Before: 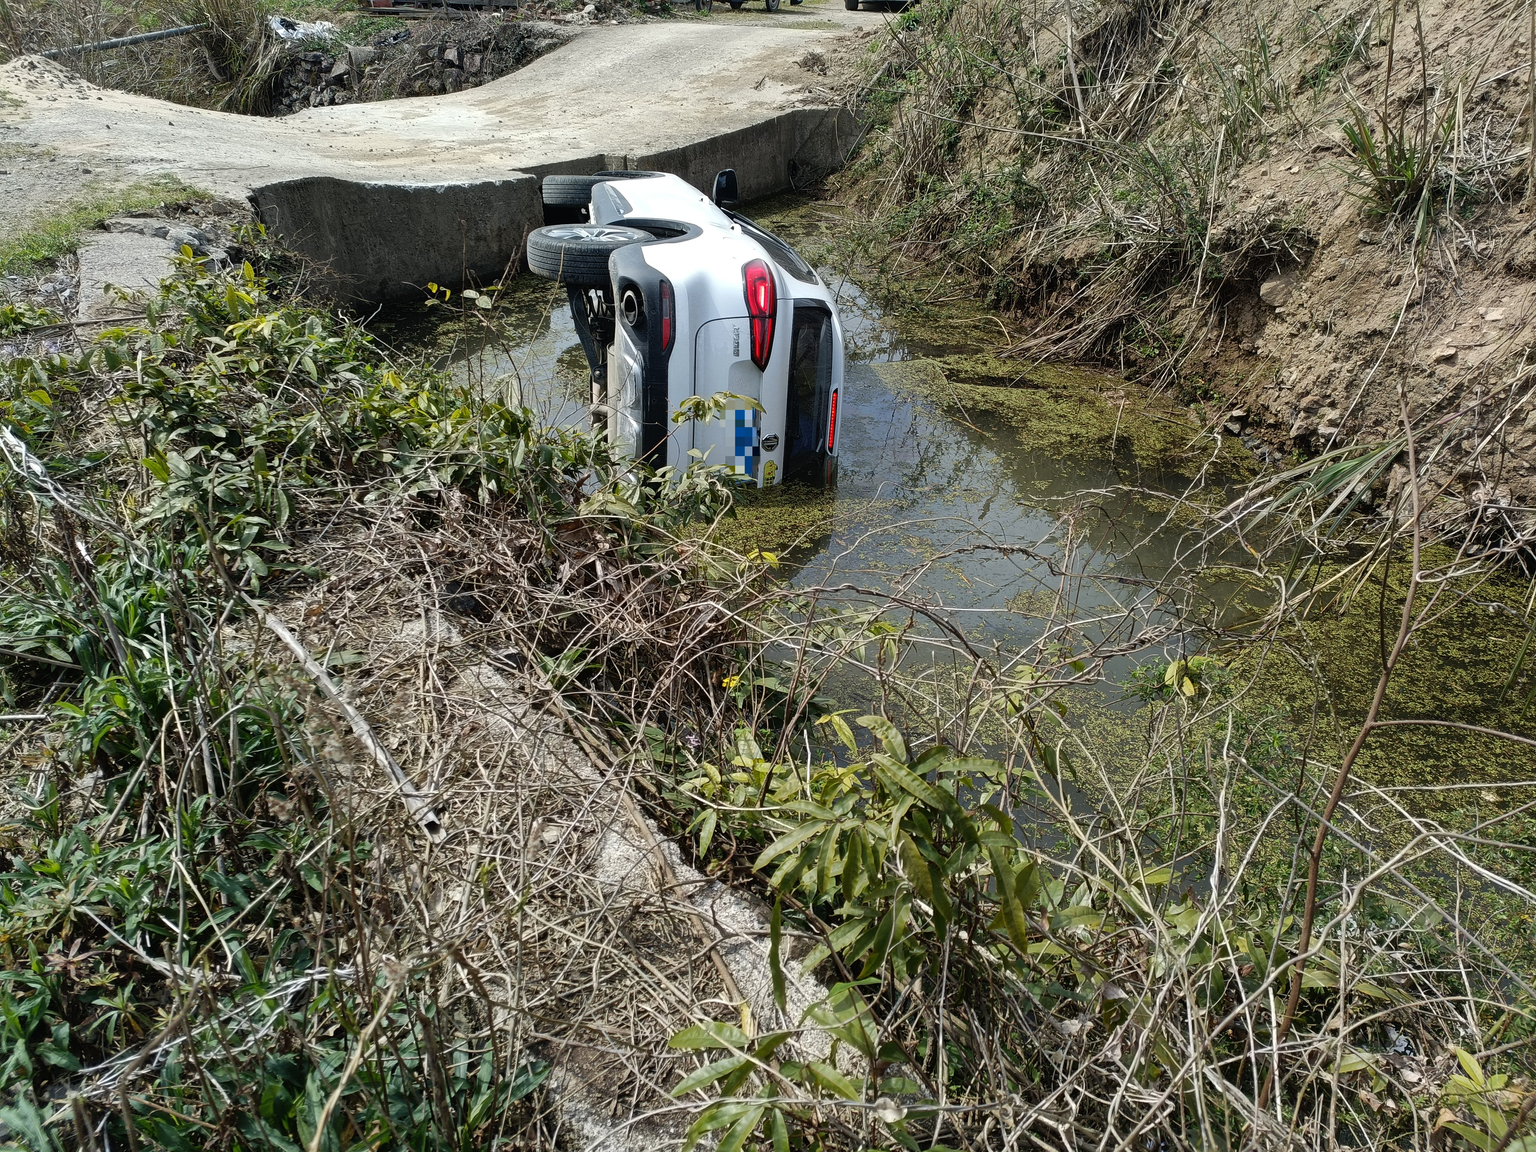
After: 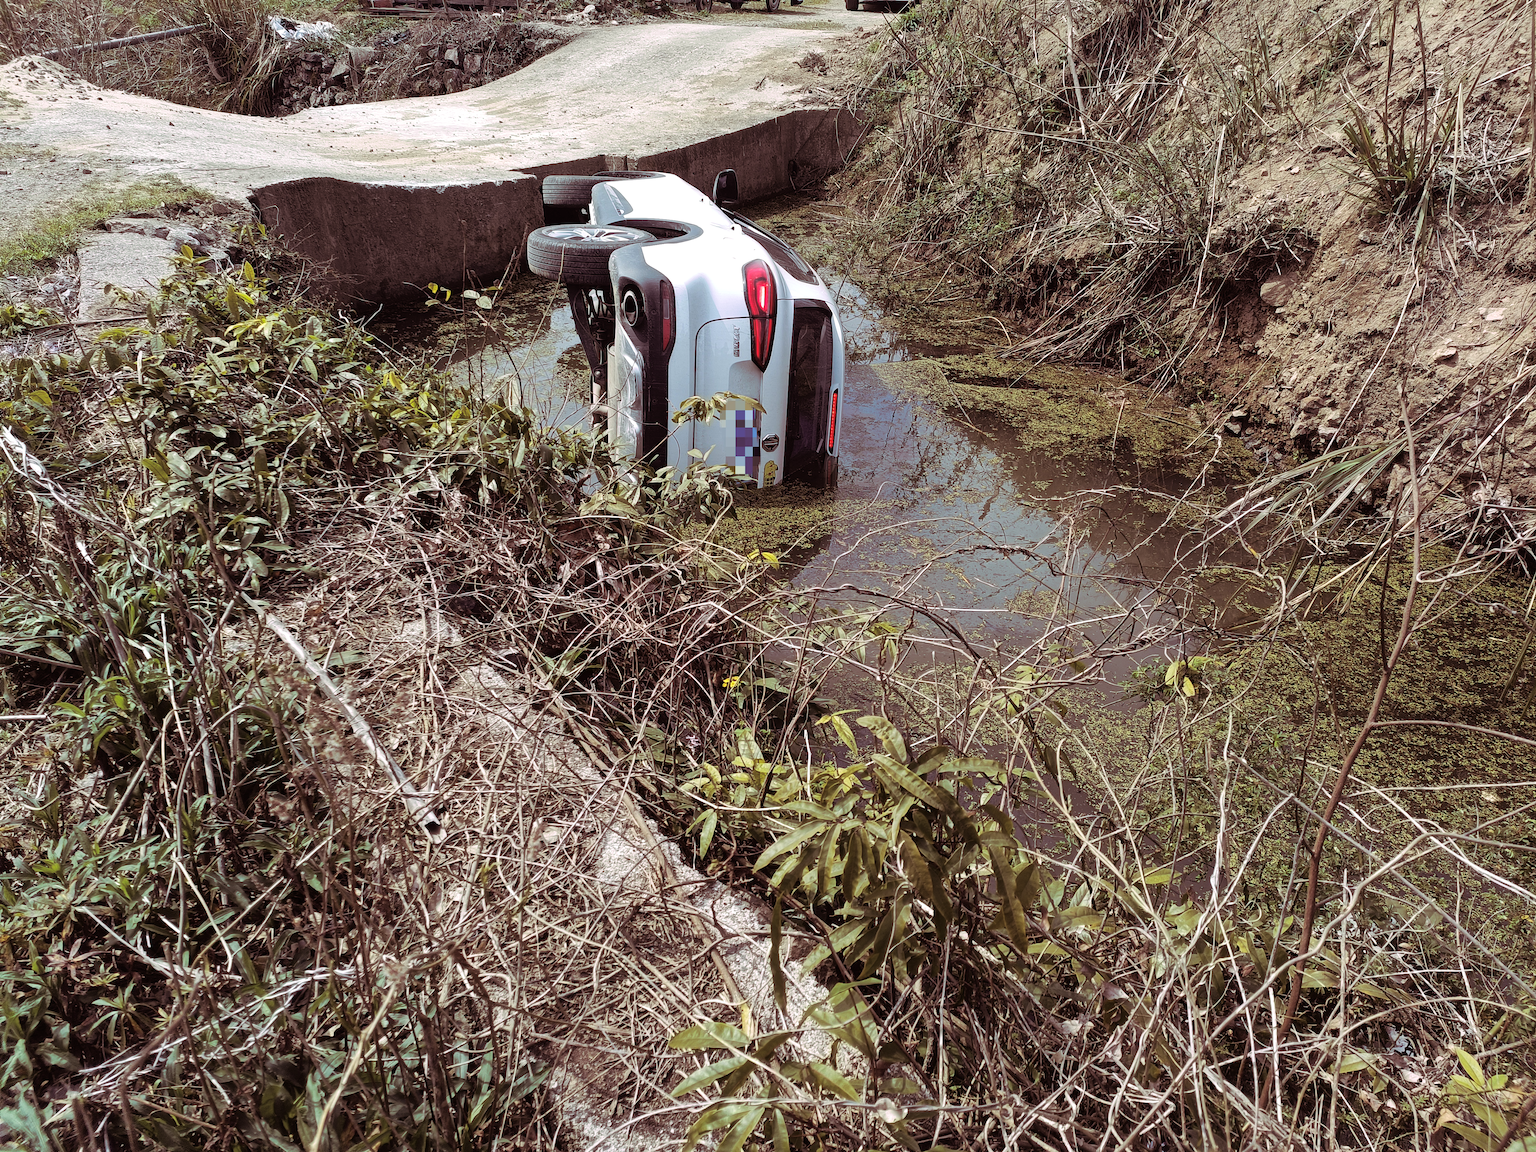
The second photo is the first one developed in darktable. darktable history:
split-toning: highlights › hue 298.8°, highlights › saturation 0.73, compress 41.76%
exposure: exposure 0.197 EV, compensate highlight preservation false
